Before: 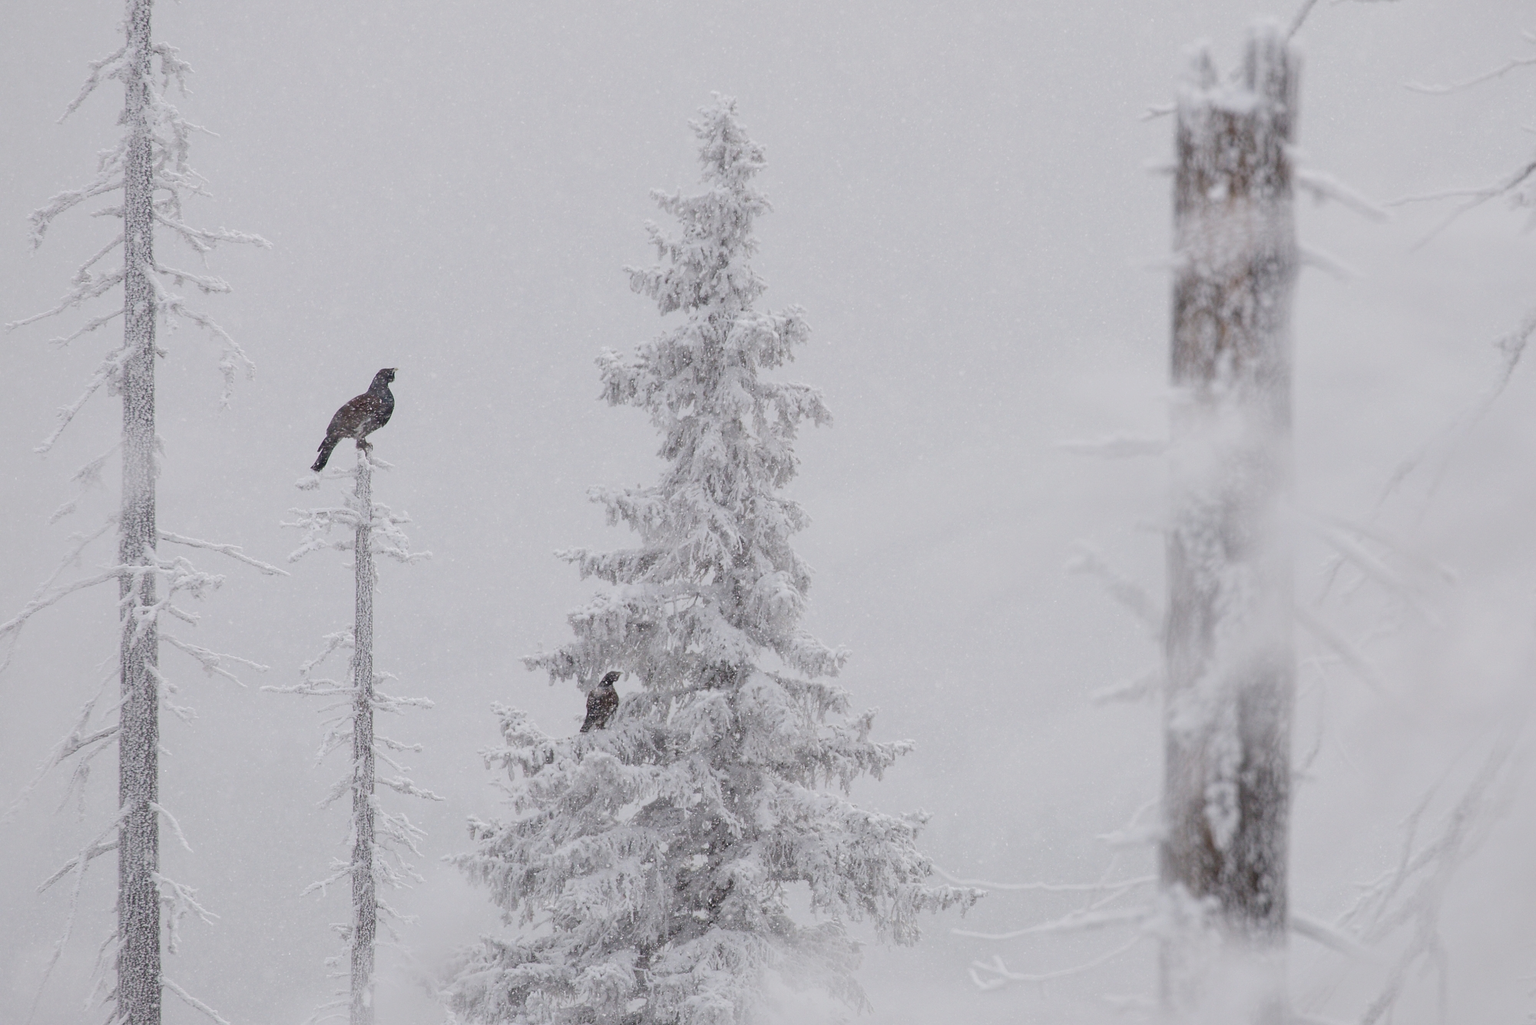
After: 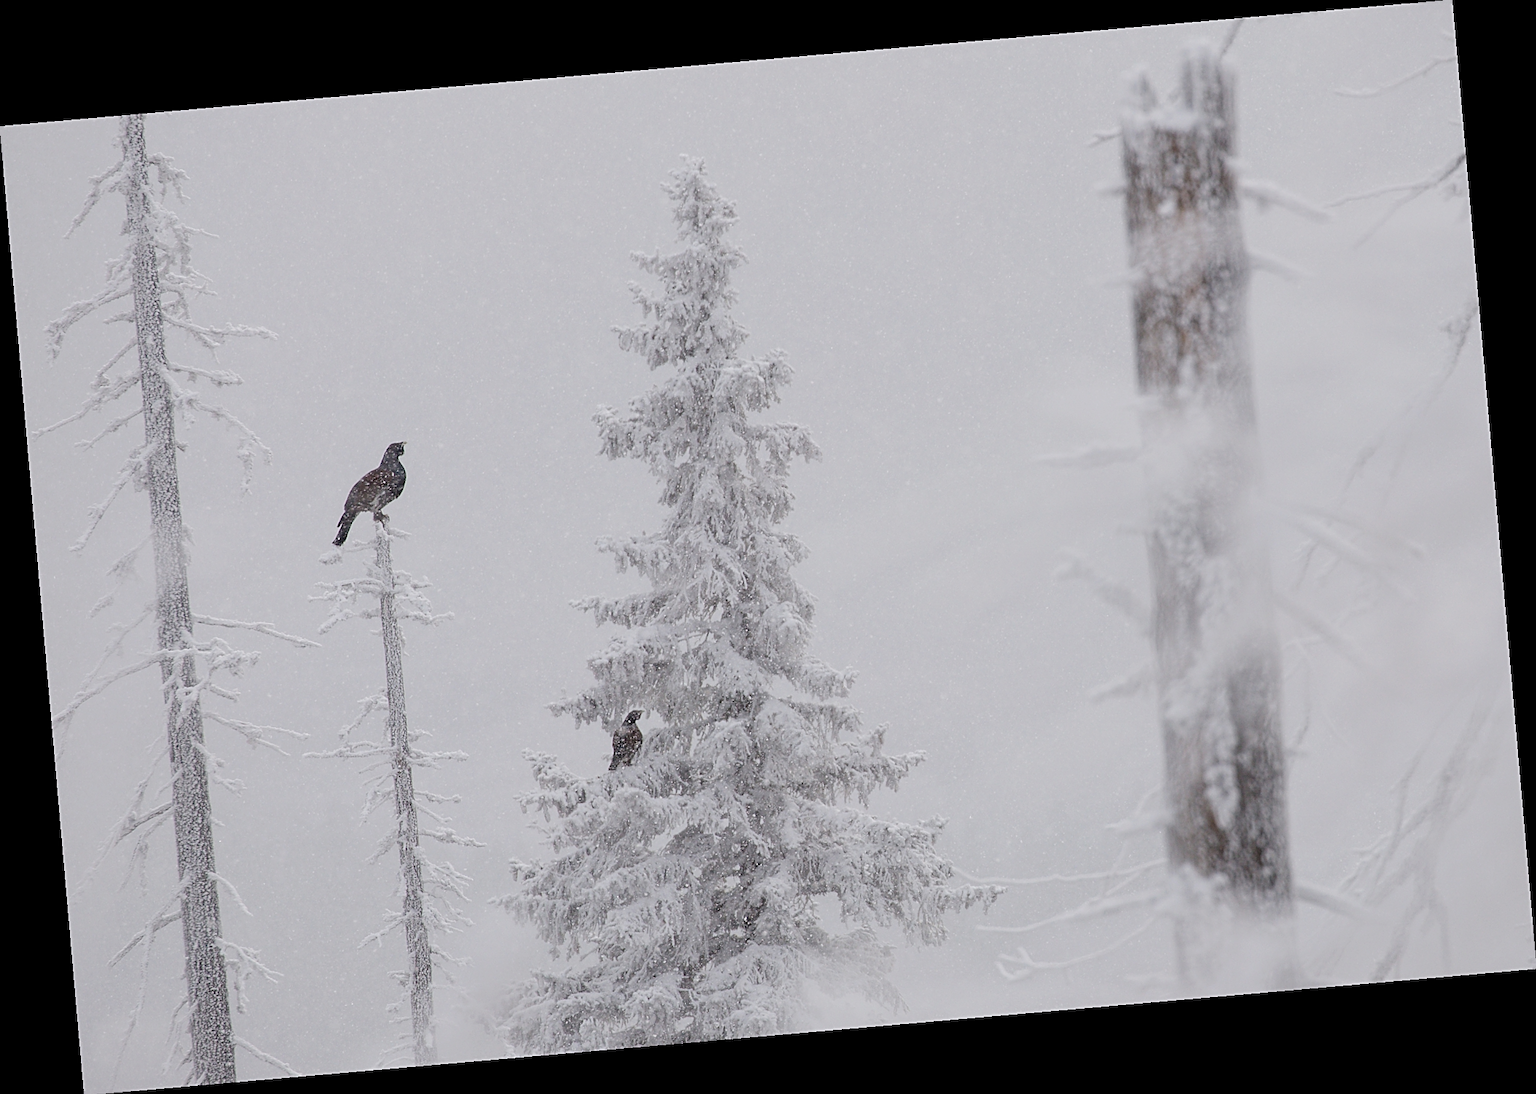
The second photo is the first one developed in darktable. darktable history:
sharpen: on, module defaults
rotate and perspective: rotation -4.98°, automatic cropping off
